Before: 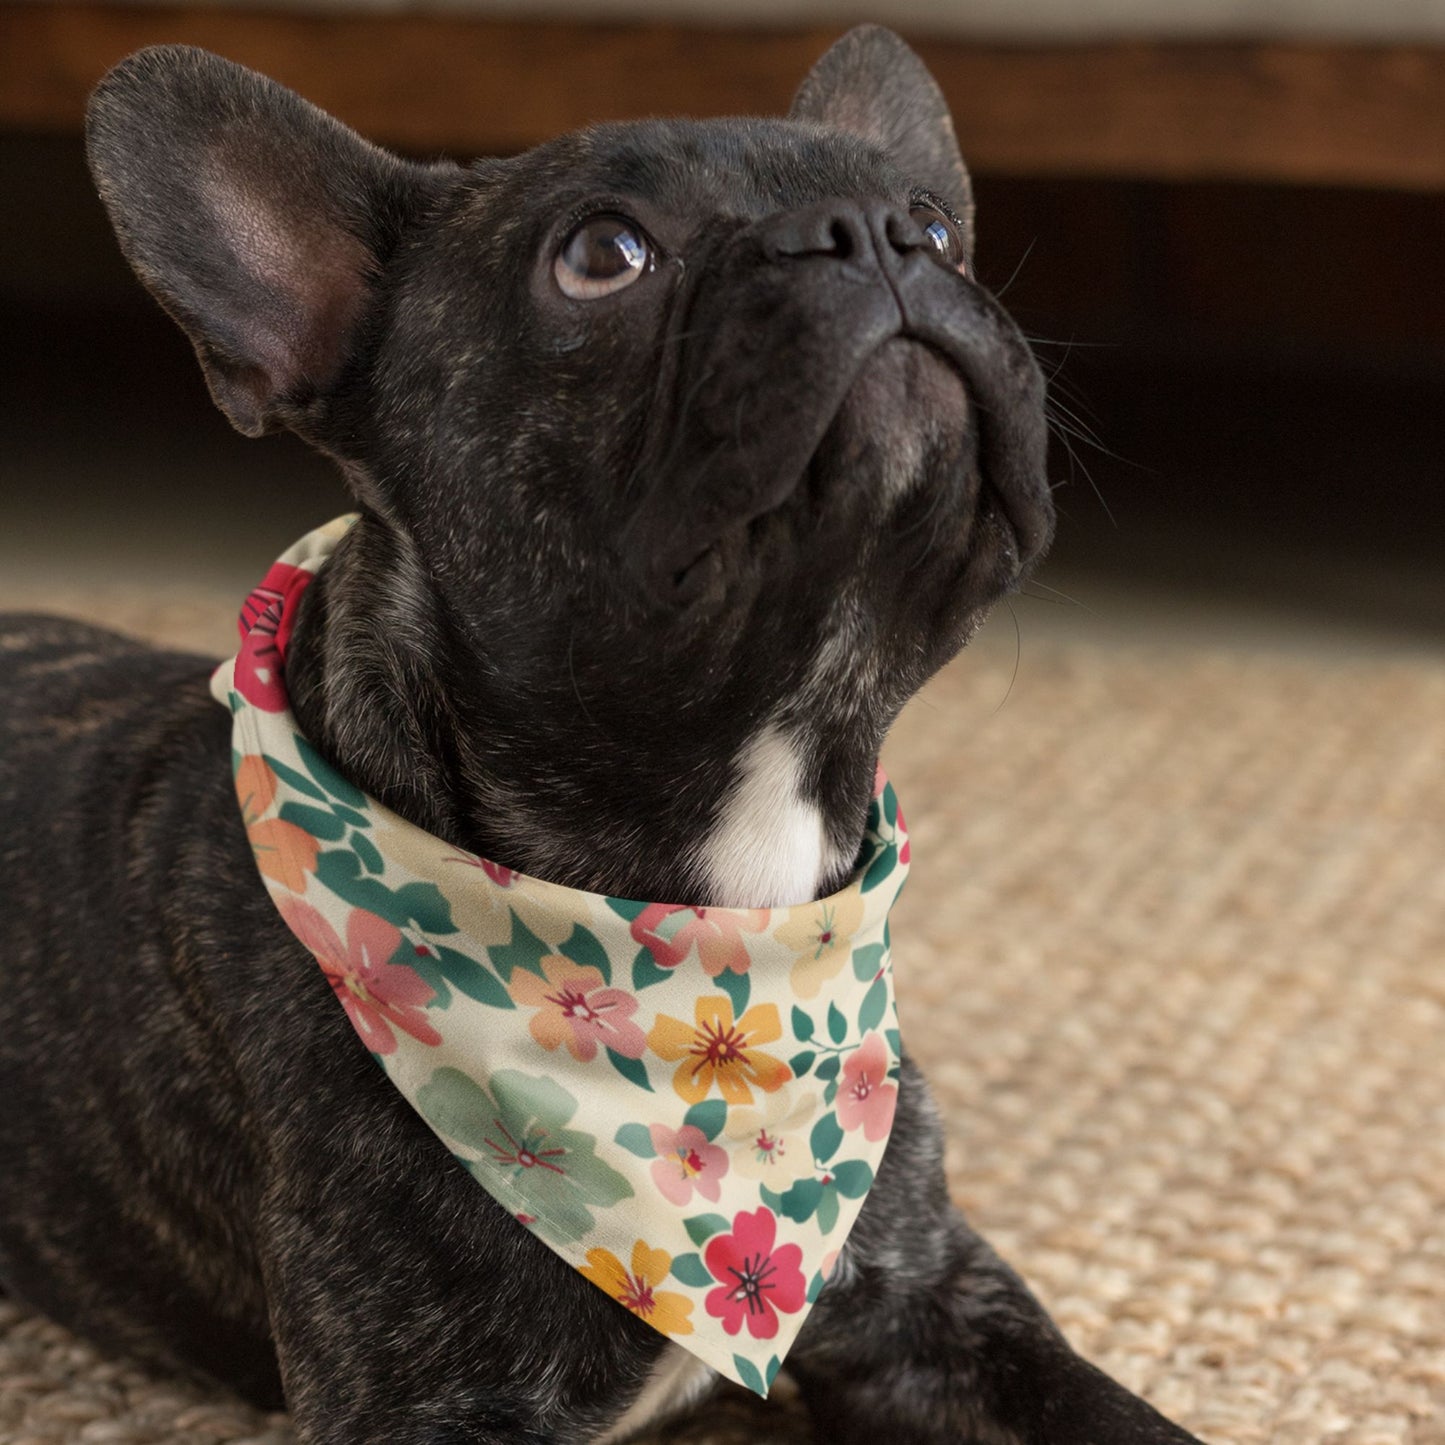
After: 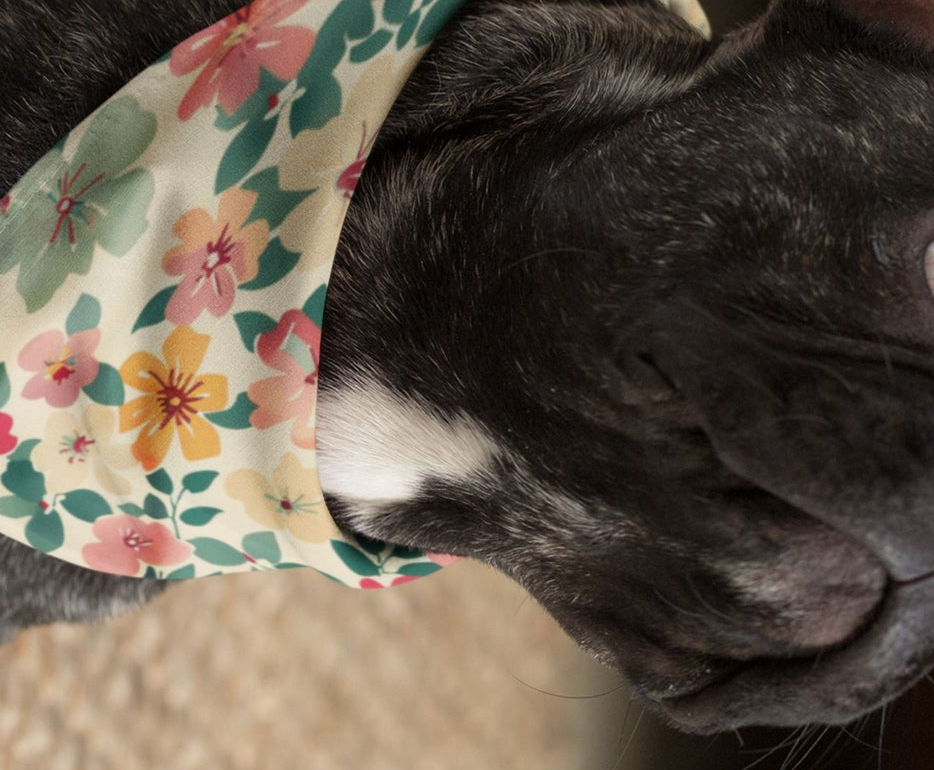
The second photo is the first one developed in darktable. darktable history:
orientation: orientation rotate -90°
crop and rotate: left 15.321%, top 22.245%, right 20.014%, bottom 24.468%
